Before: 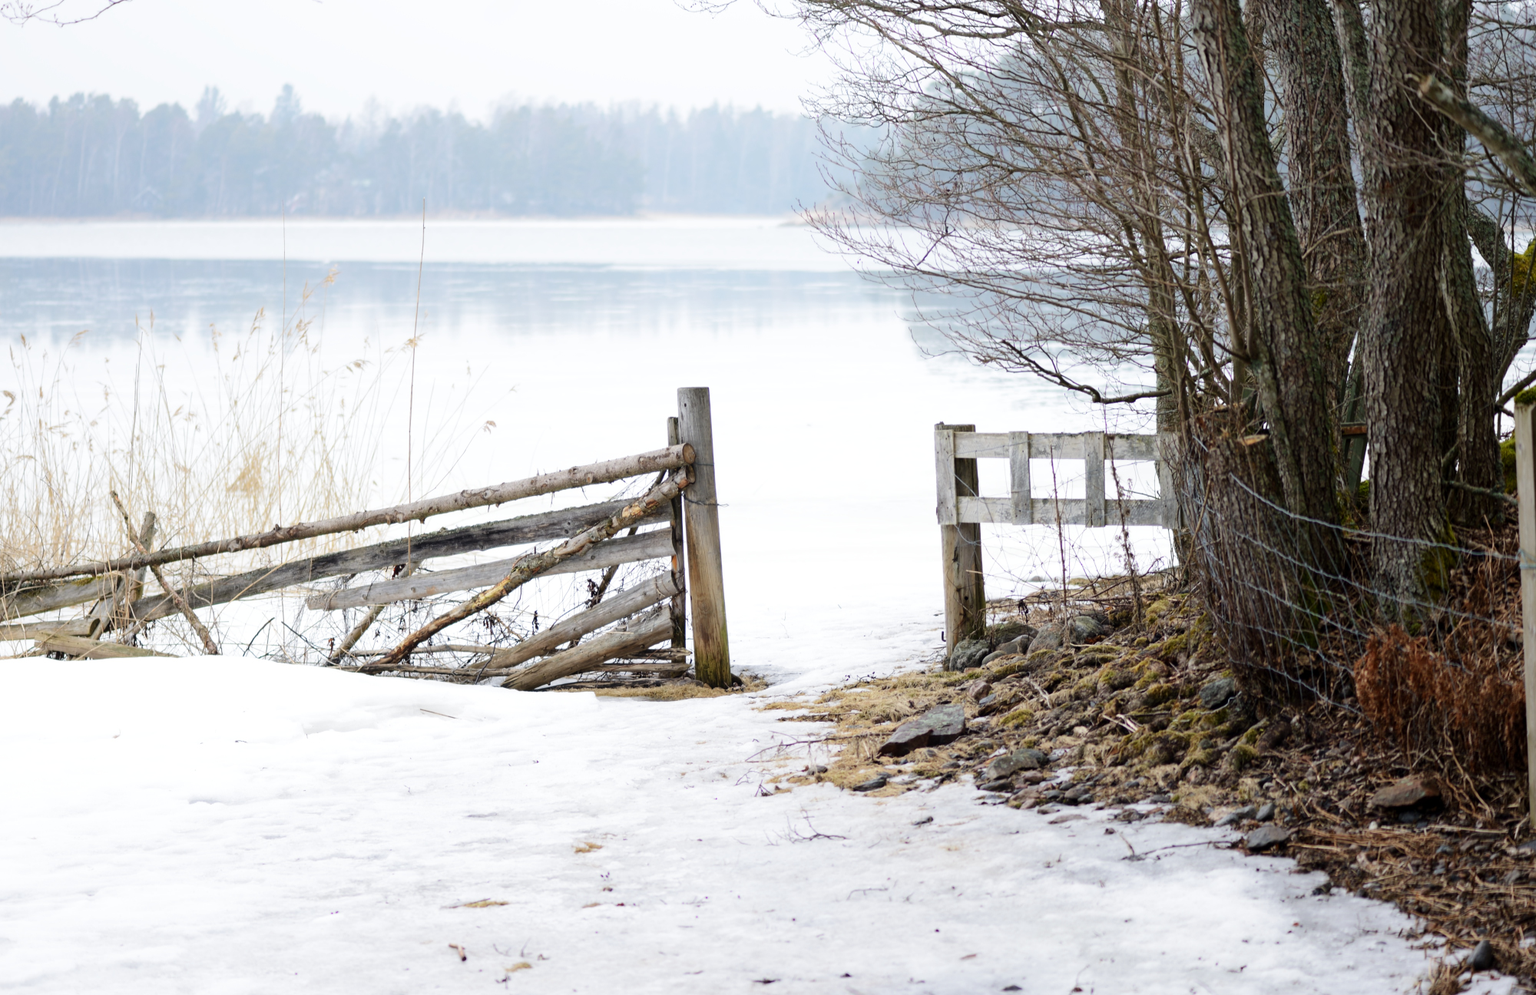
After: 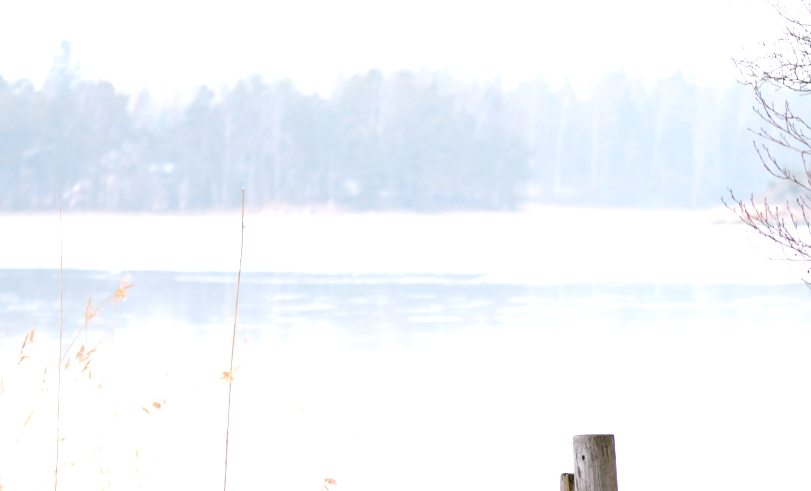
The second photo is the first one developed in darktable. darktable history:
crop: left 15.452%, top 5.459%, right 43.956%, bottom 56.62%
color zones: curves: ch1 [(0.24, 0.629) (0.75, 0.5)]; ch2 [(0.255, 0.454) (0.745, 0.491)], mix 102.12%
color correction: highlights a* -2.73, highlights b* -2.09, shadows a* 2.41, shadows b* 2.73
color balance rgb: shadows lift › chroma 1%, shadows lift › hue 217.2°, power › hue 310.8°, highlights gain › chroma 2%, highlights gain › hue 44.4°, global offset › luminance 0.25%, global offset › hue 171.6°, perceptual saturation grading › global saturation 14.09%, perceptual saturation grading › highlights -30%, perceptual saturation grading › shadows 50.67%, global vibrance 25%, contrast 20%
